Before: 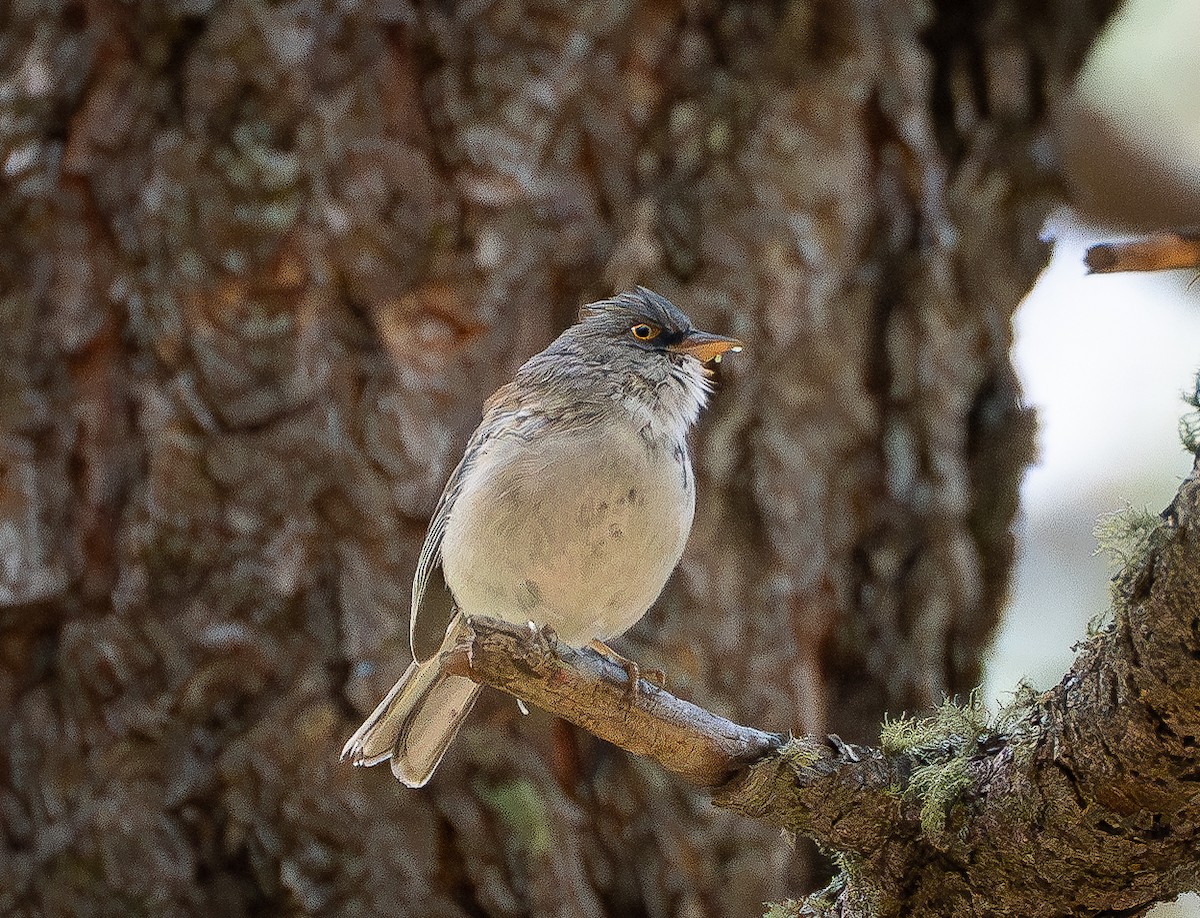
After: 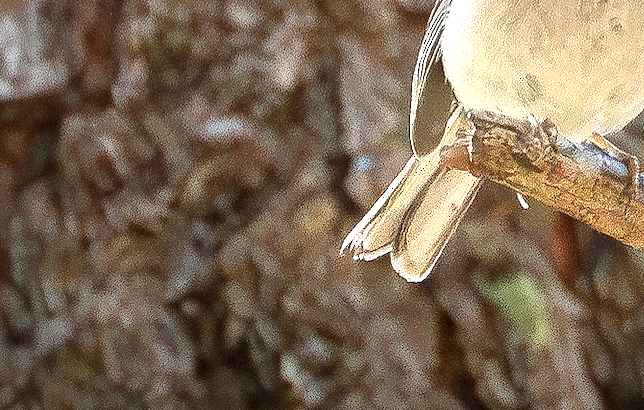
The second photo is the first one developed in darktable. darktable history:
crop and rotate: top 55.192%, right 46.259%, bottom 0.14%
exposure: black level correction 0, exposure 1.199 EV, compensate highlight preservation false
local contrast: mode bilateral grid, contrast 20, coarseness 50, detail 121%, midtone range 0.2
vignetting: fall-off radius 61.25%, brightness -0.367, saturation 0.016
